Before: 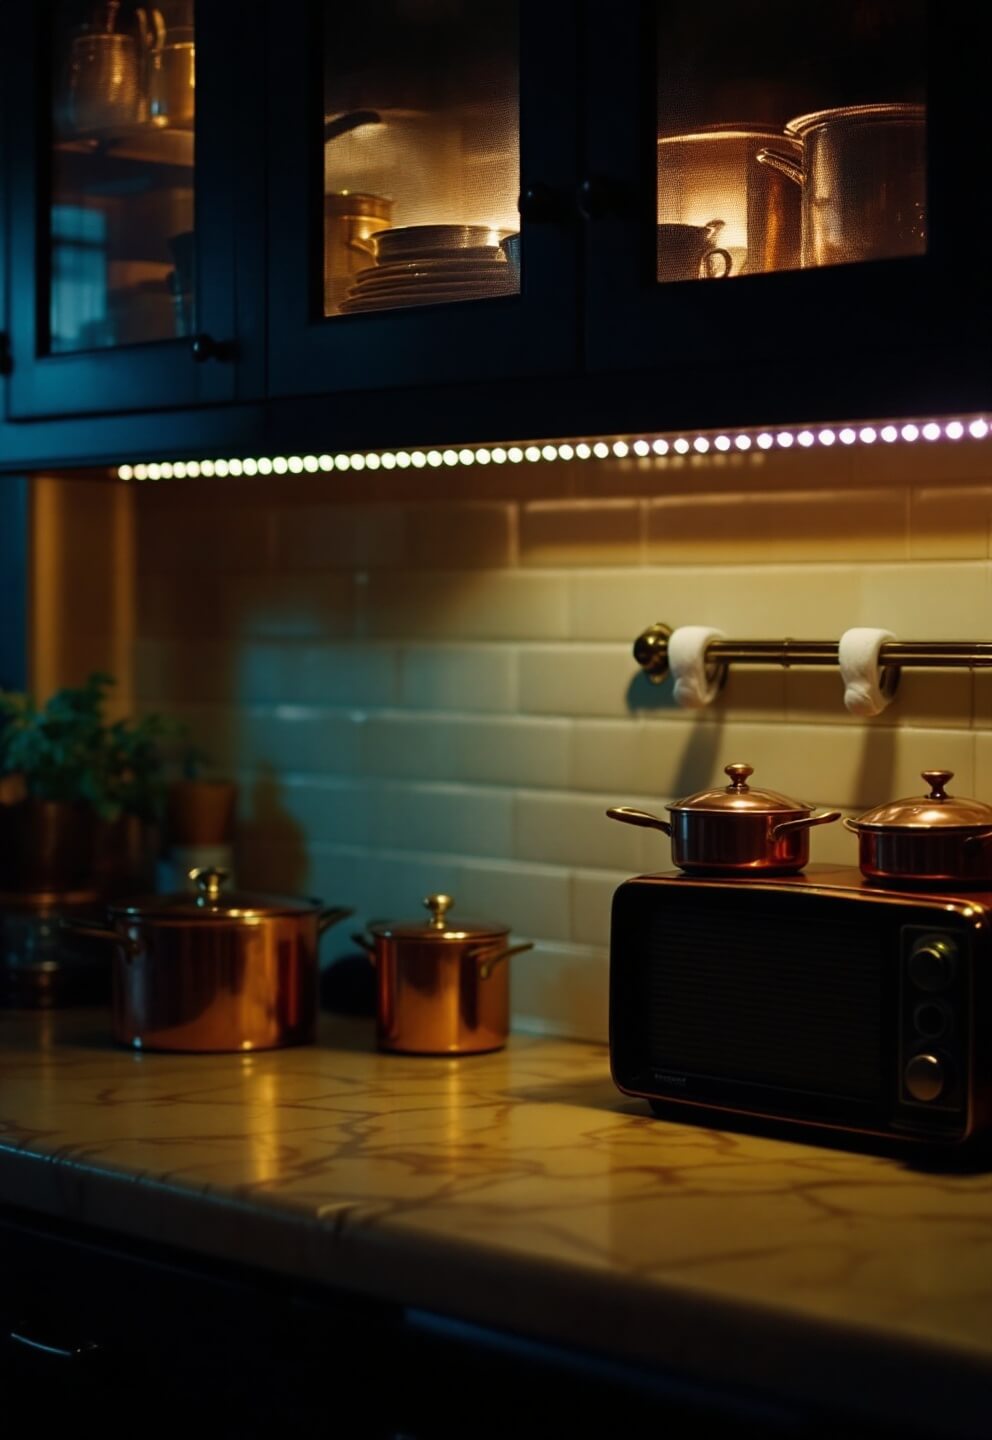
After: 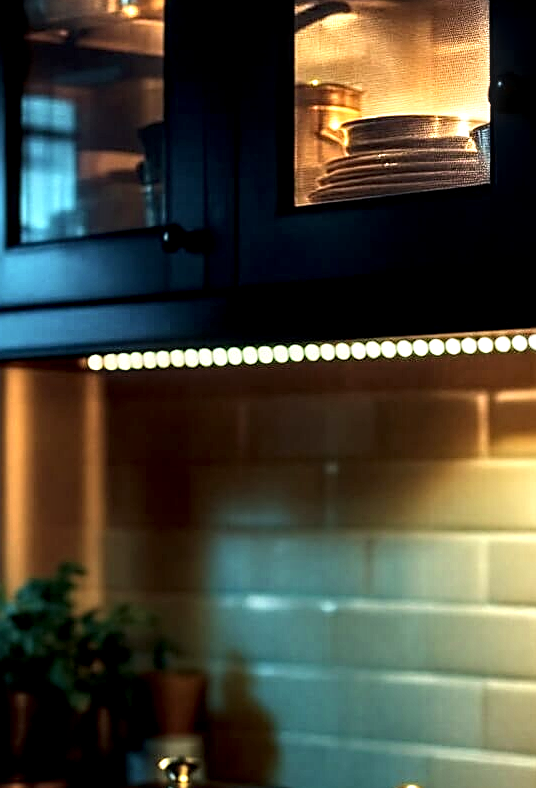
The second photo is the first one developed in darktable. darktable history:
local contrast: highlights 65%, shadows 53%, detail 169%, midtone range 0.521
crop and rotate: left 3.068%, top 7.676%, right 42.852%, bottom 37.591%
shadows and highlights: shadows 31.32, highlights 1.38, soften with gaussian
sharpen: on, module defaults
tone equalizer: -7 EV 0.142 EV, -6 EV 0.579 EV, -5 EV 1.14 EV, -4 EV 1.3 EV, -3 EV 1.15 EV, -2 EV 0.6 EV, -1 EV 0.161 EV, edges refinement/feathering 500, mask exposure compensation -1.57 EV, preserve details guided filter
